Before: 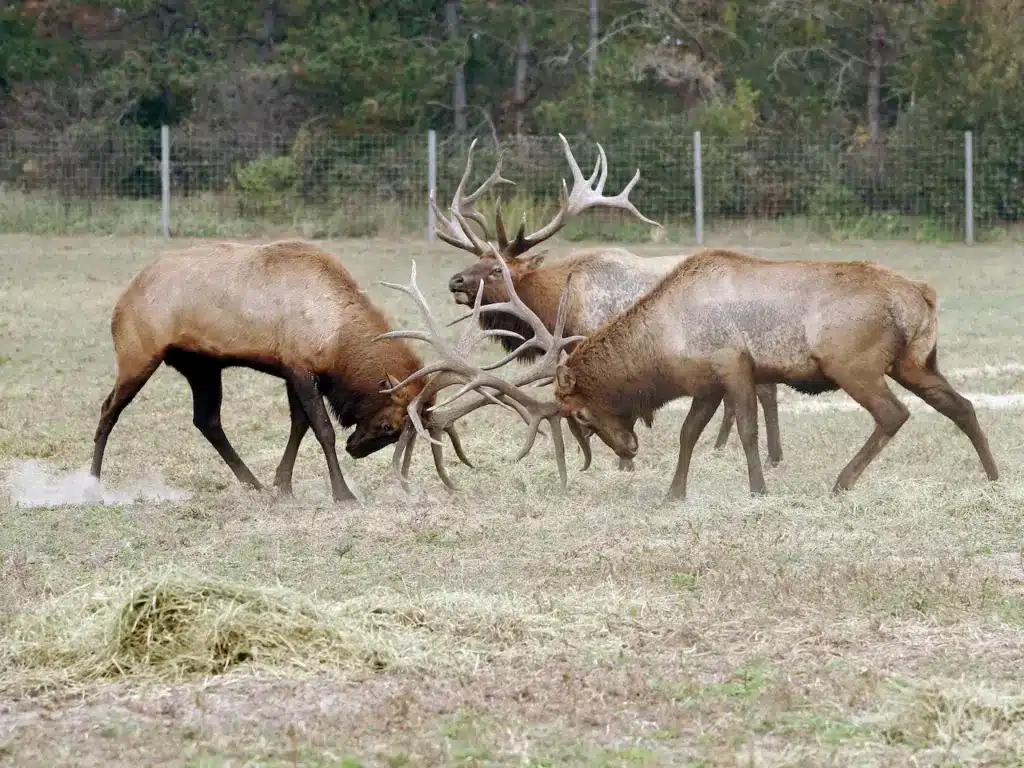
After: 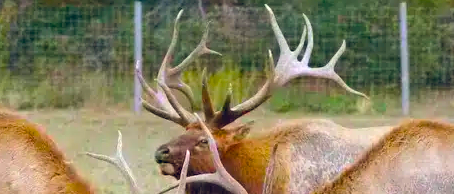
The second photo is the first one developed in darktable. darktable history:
crop: left 28.79%, top 16.866%, right 26.83%, bottom 57.797%
color balance rgb: global offset › chroma 0.129%, global offset › hue 253.59°, linear chroma grading › global chroma 42.449%, perceptual saturation grading › global saturation 25.439%, global vibrance 50.817%
